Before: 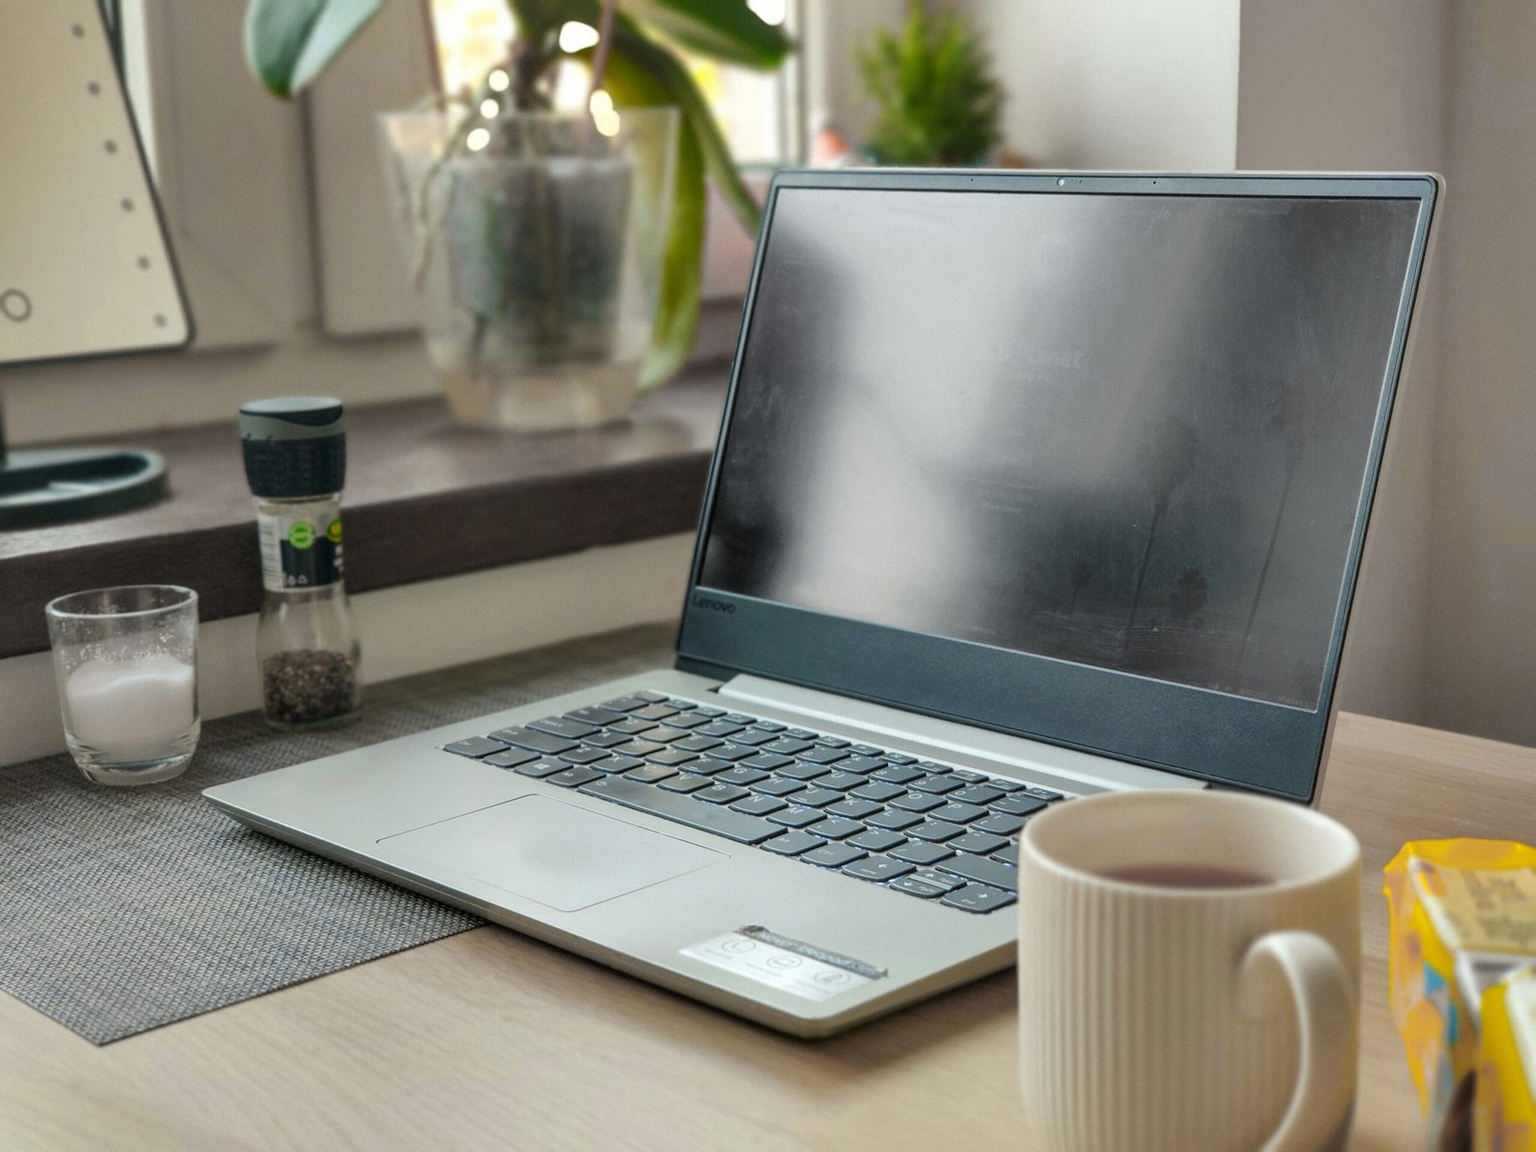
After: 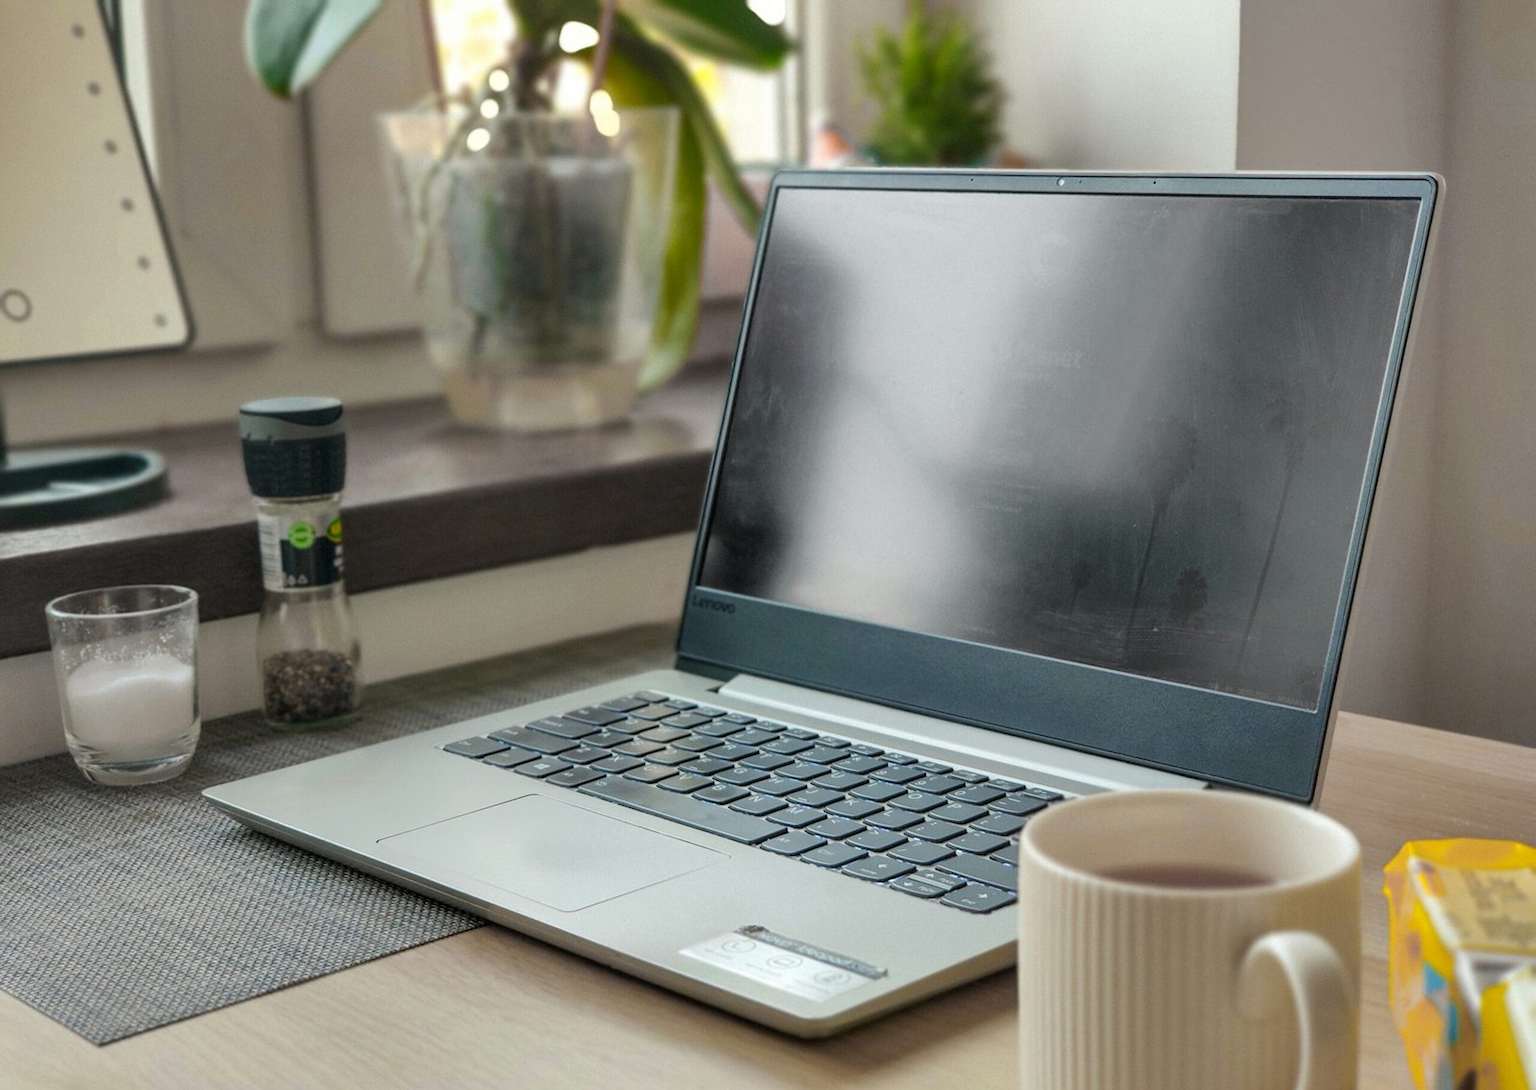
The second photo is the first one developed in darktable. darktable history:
crop and rotate: top 0.013%, bottom 5.3%
